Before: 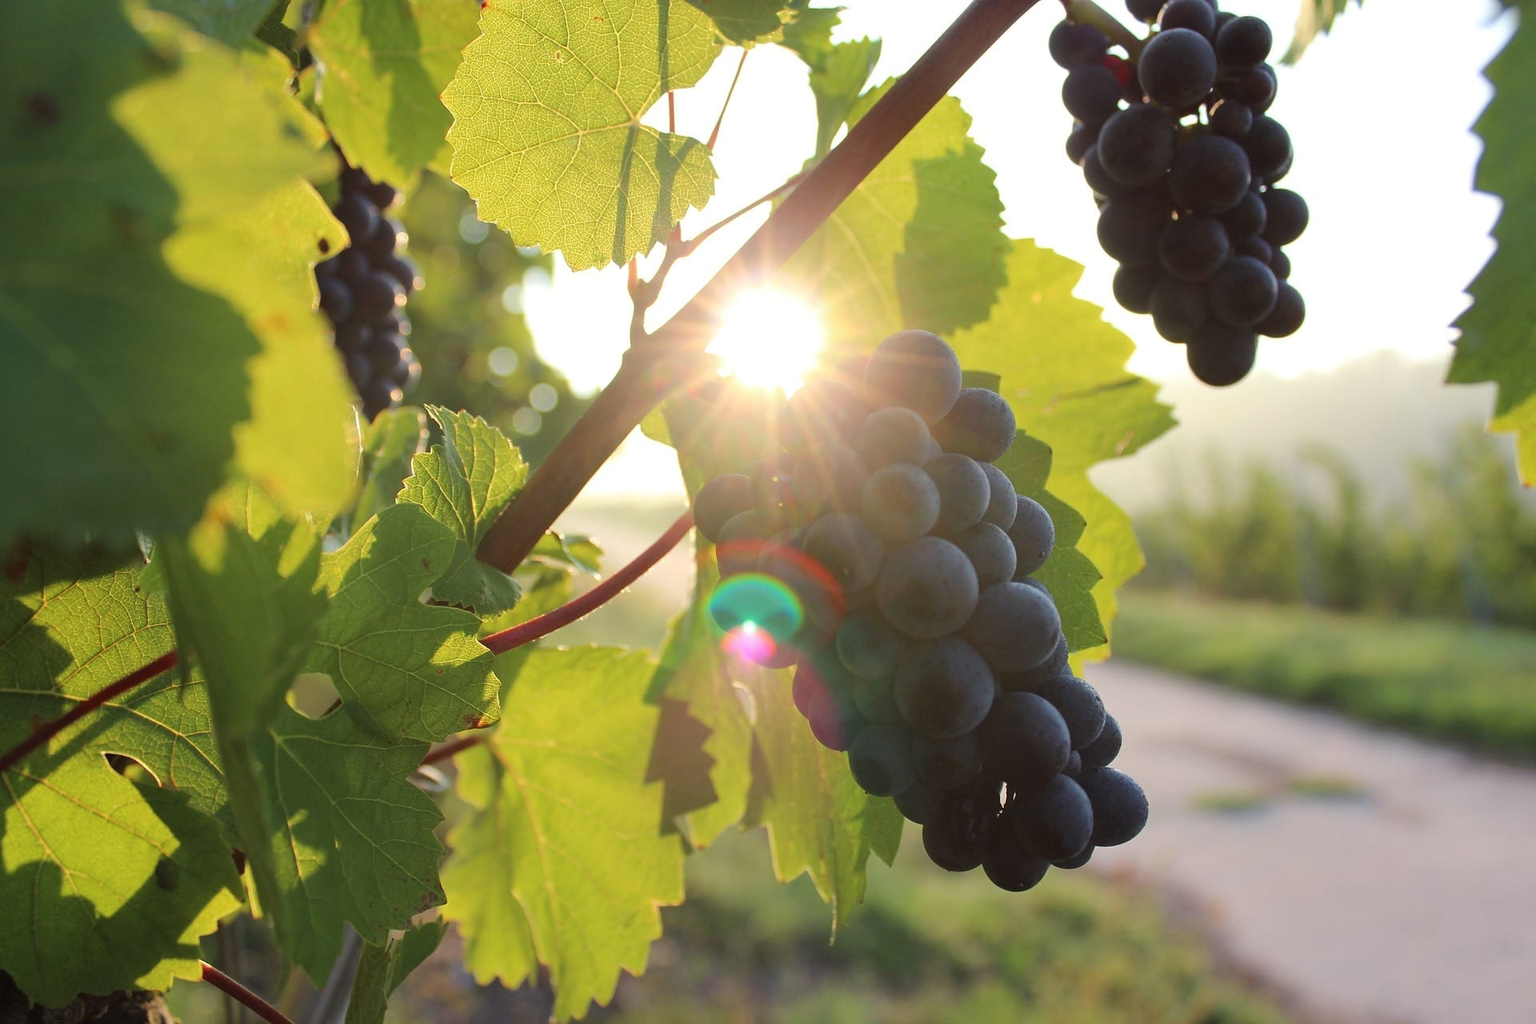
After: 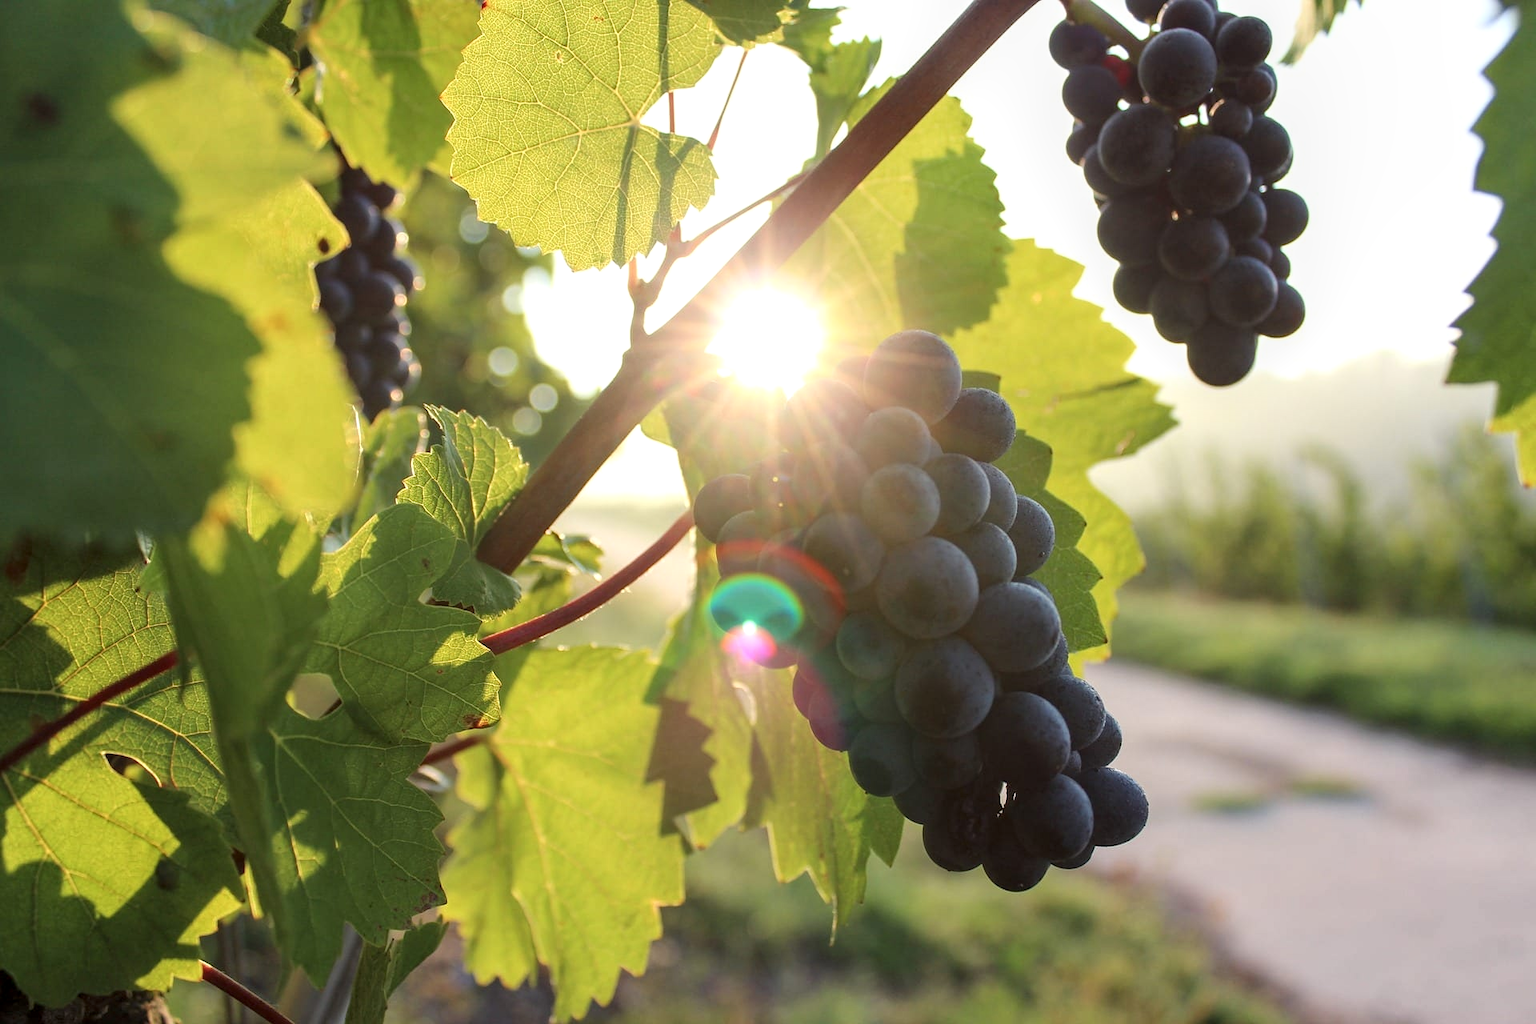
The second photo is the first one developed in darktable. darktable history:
shadows and highlights: shadows 0, highlights 40
local contrast: detail 130%
color balance rgb: on, module defaults
